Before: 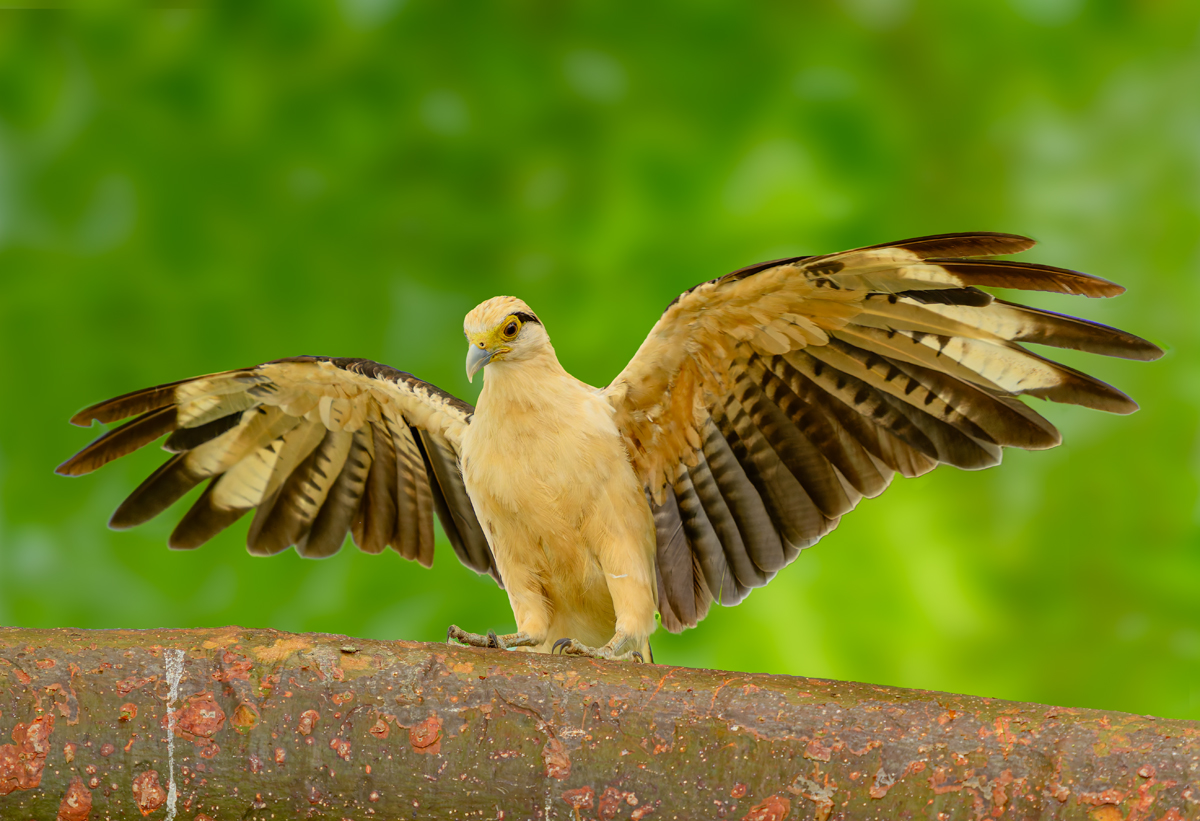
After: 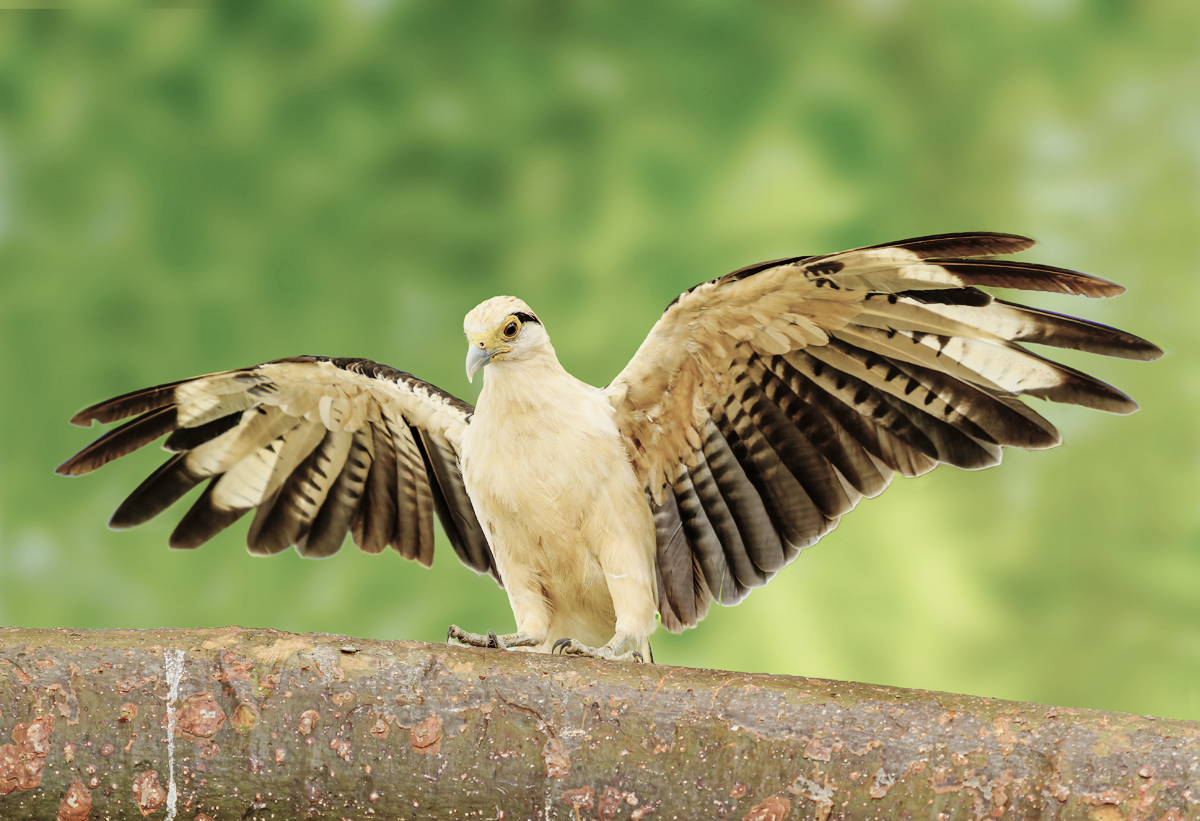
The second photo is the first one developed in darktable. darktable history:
color correction: highlights b* 0.05, saturation 0.483
base curve: curves: ch0 [(0, 0) (0.036, 0.025) (0.121, 0.166) (0.206, 0.329) (0.605, 0.79) (1, 1)], preserve colors none
